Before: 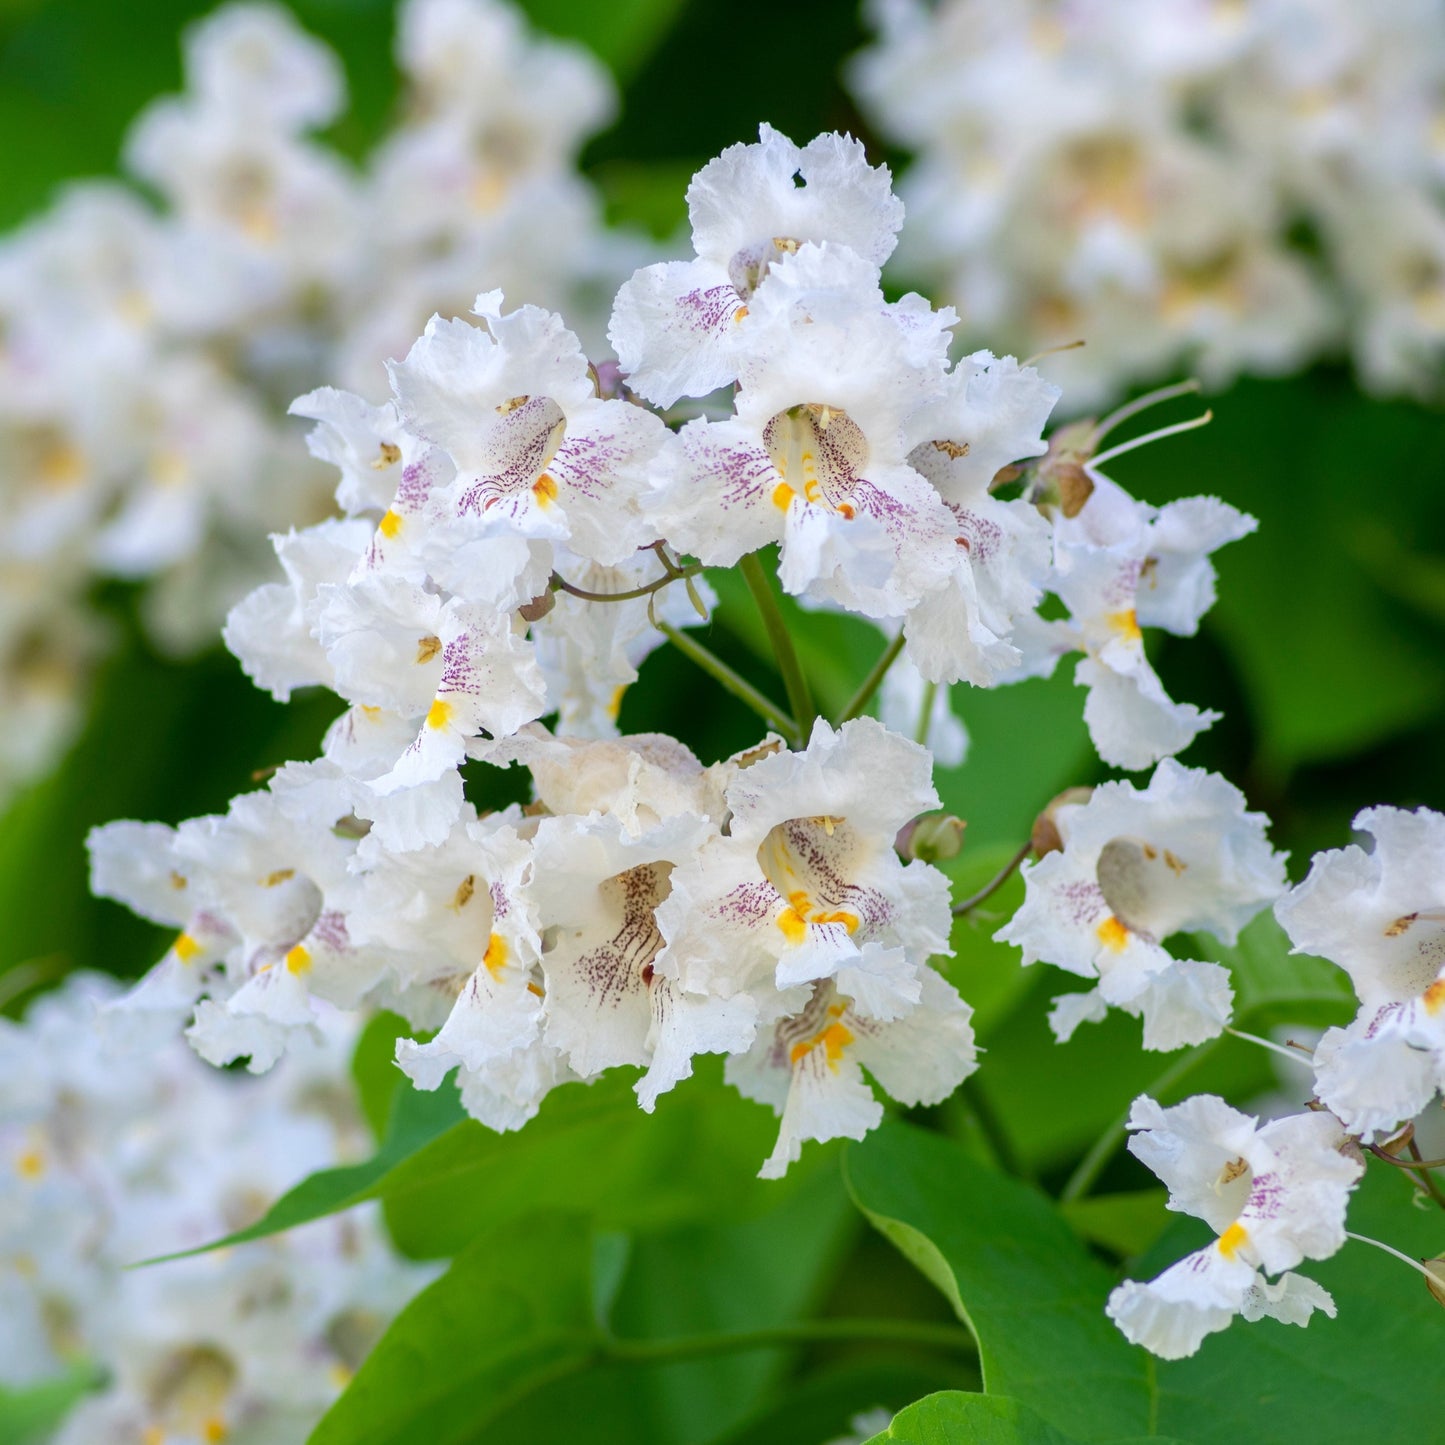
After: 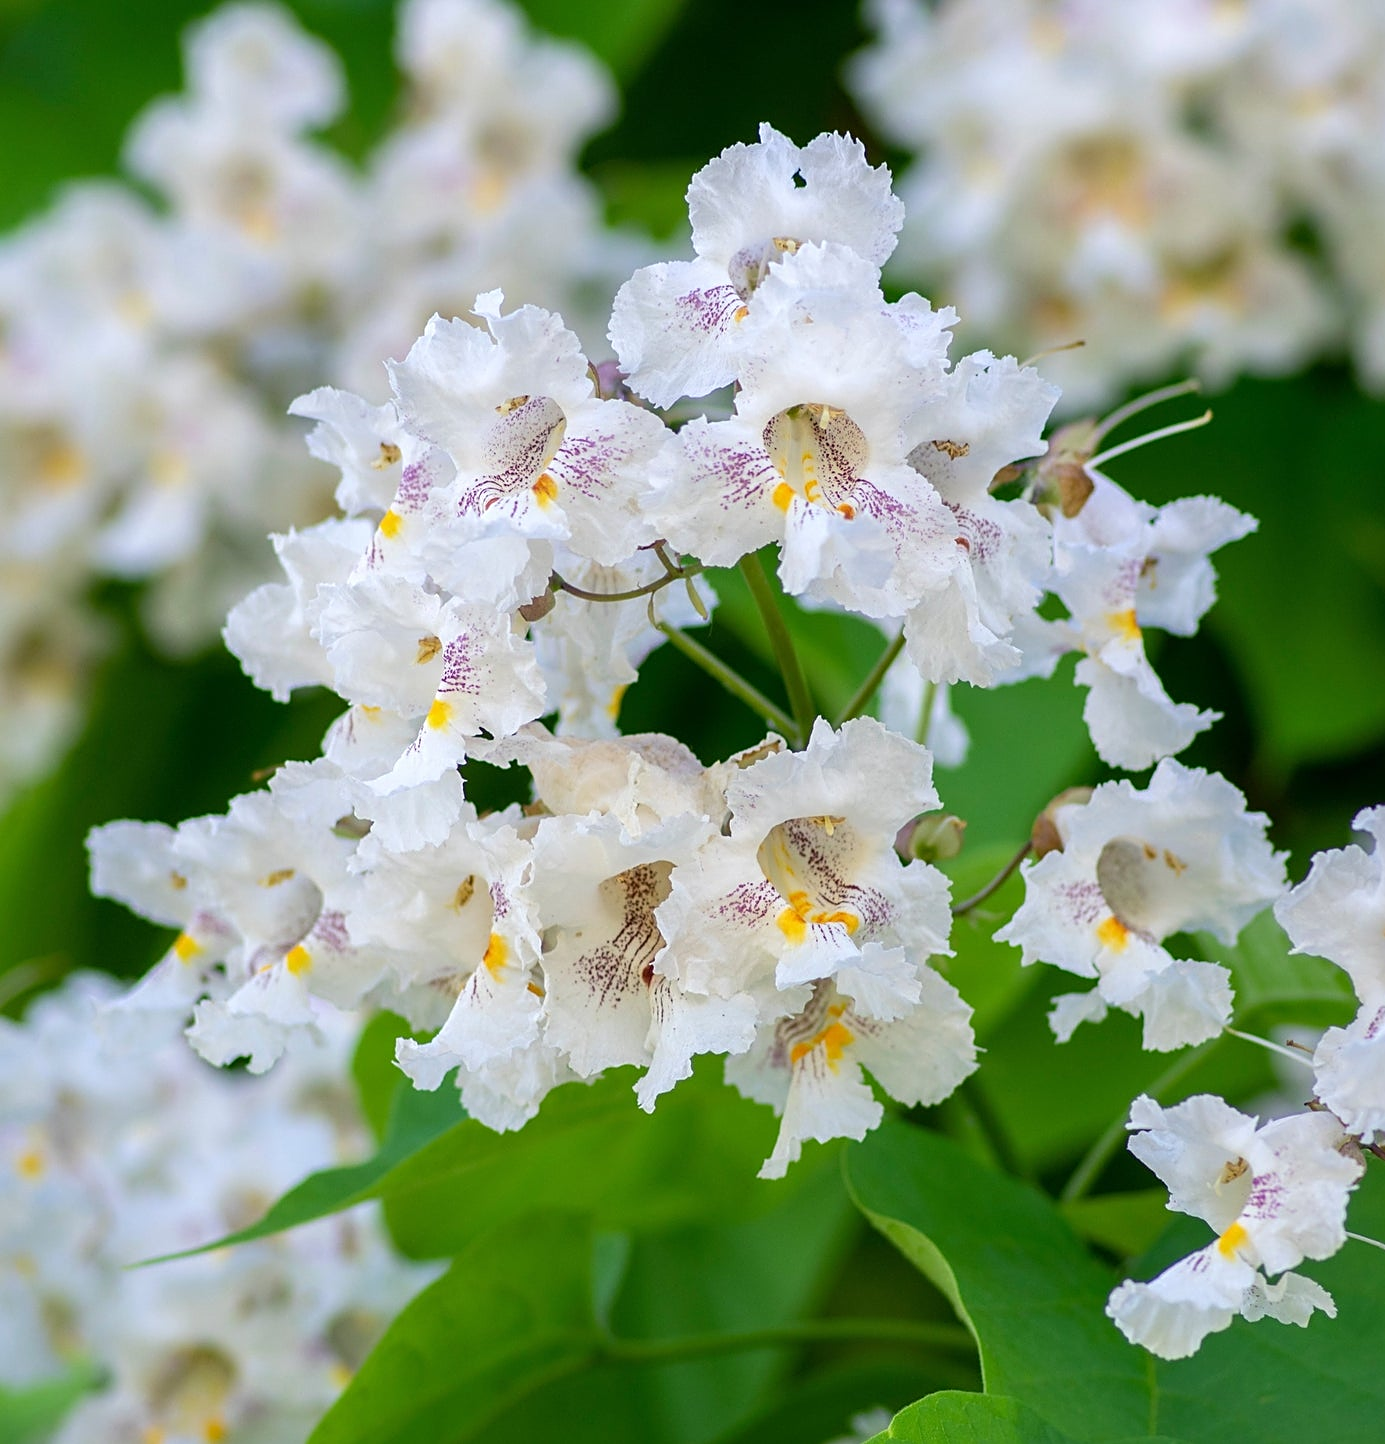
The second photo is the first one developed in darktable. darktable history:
crop: right 4.126%, bottom 0.031%
sharpen: radius 1.967
